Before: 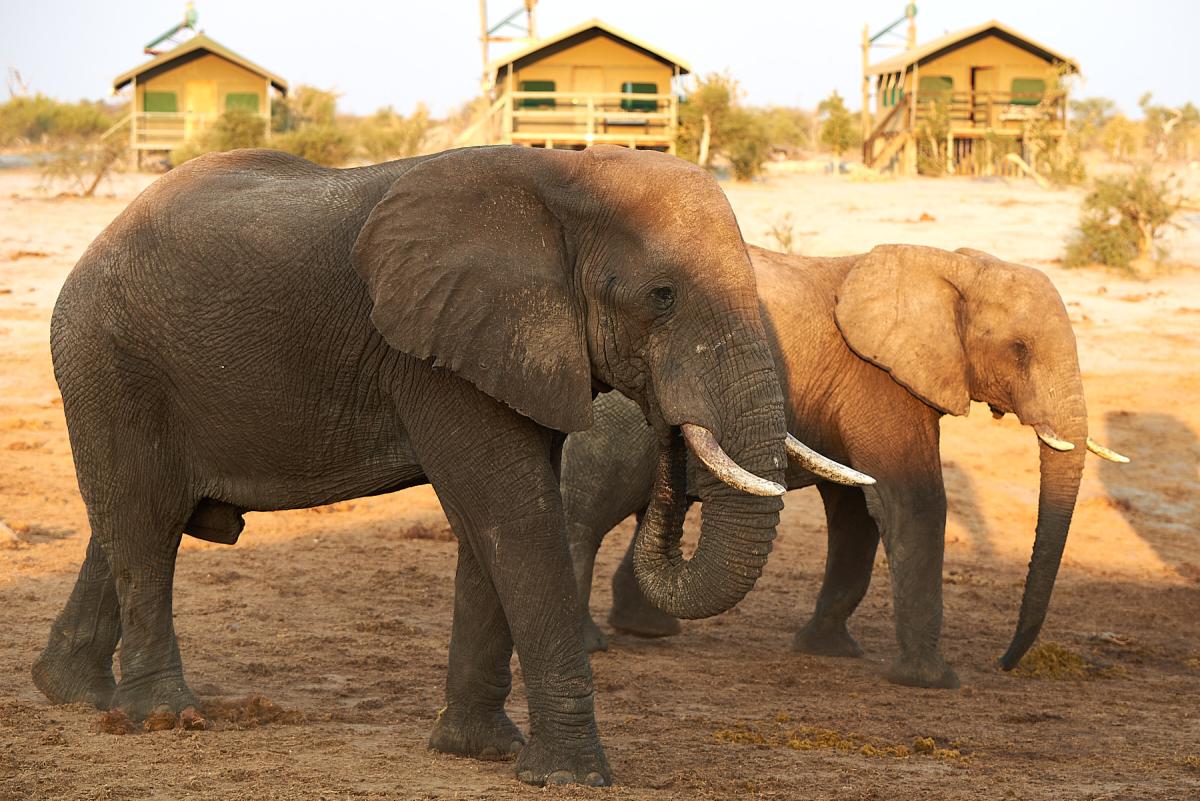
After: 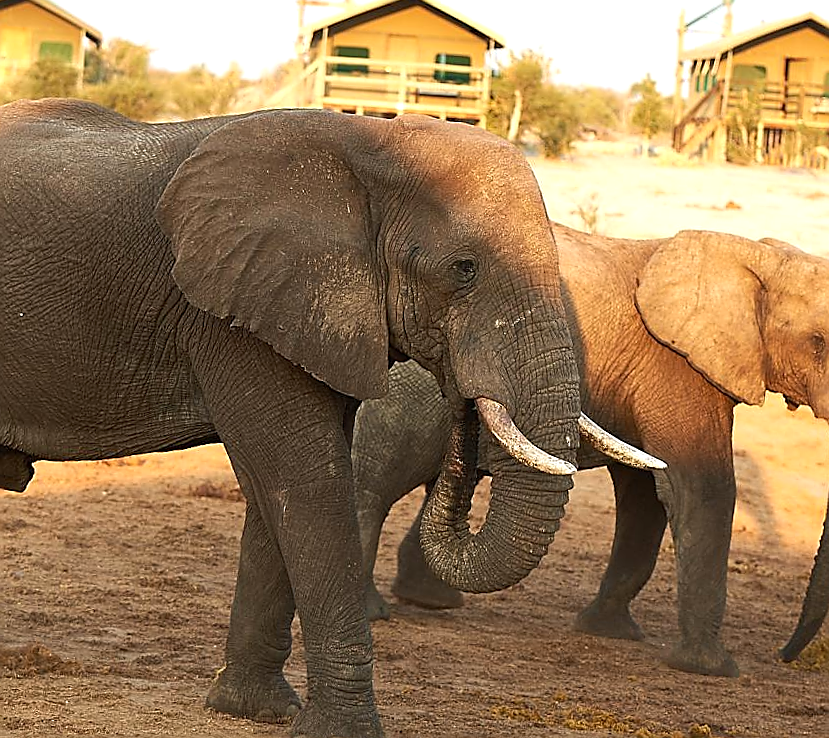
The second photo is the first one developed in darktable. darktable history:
exposure: exposure 0.217 EV, compensate highlight preservation false
sharpen: radius 1.4, amount 1.25, threshold 0.7
crop and rotate: angle -3.27°, left 14.277%, top 0.028%, right 10.766%, bottom 0.028%
